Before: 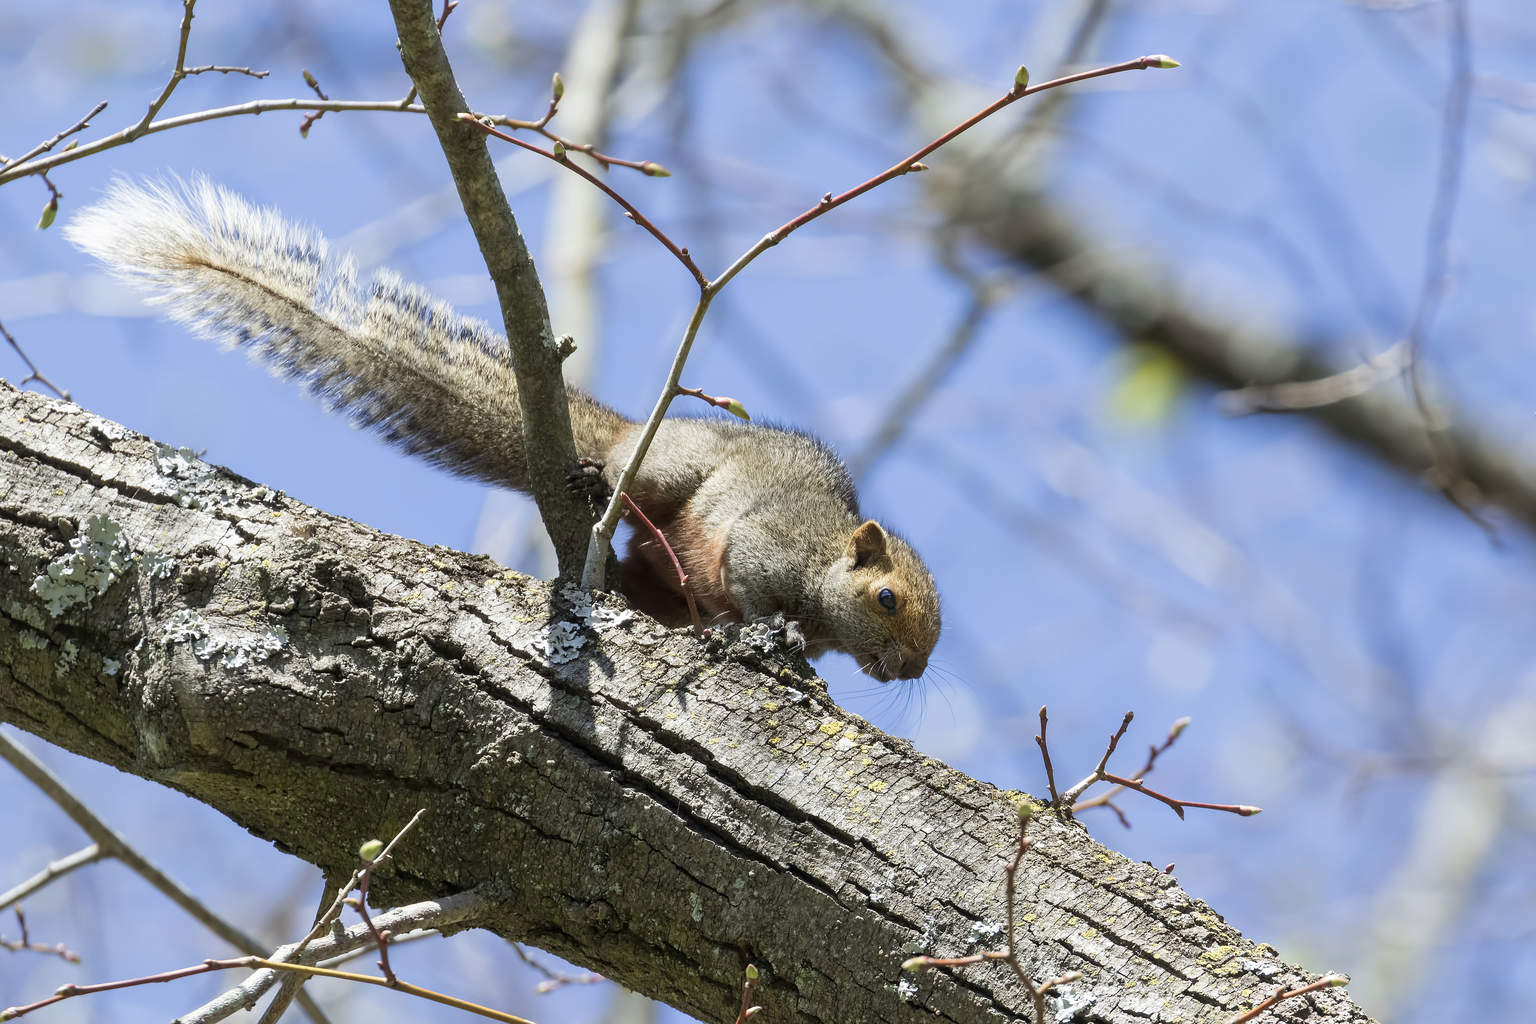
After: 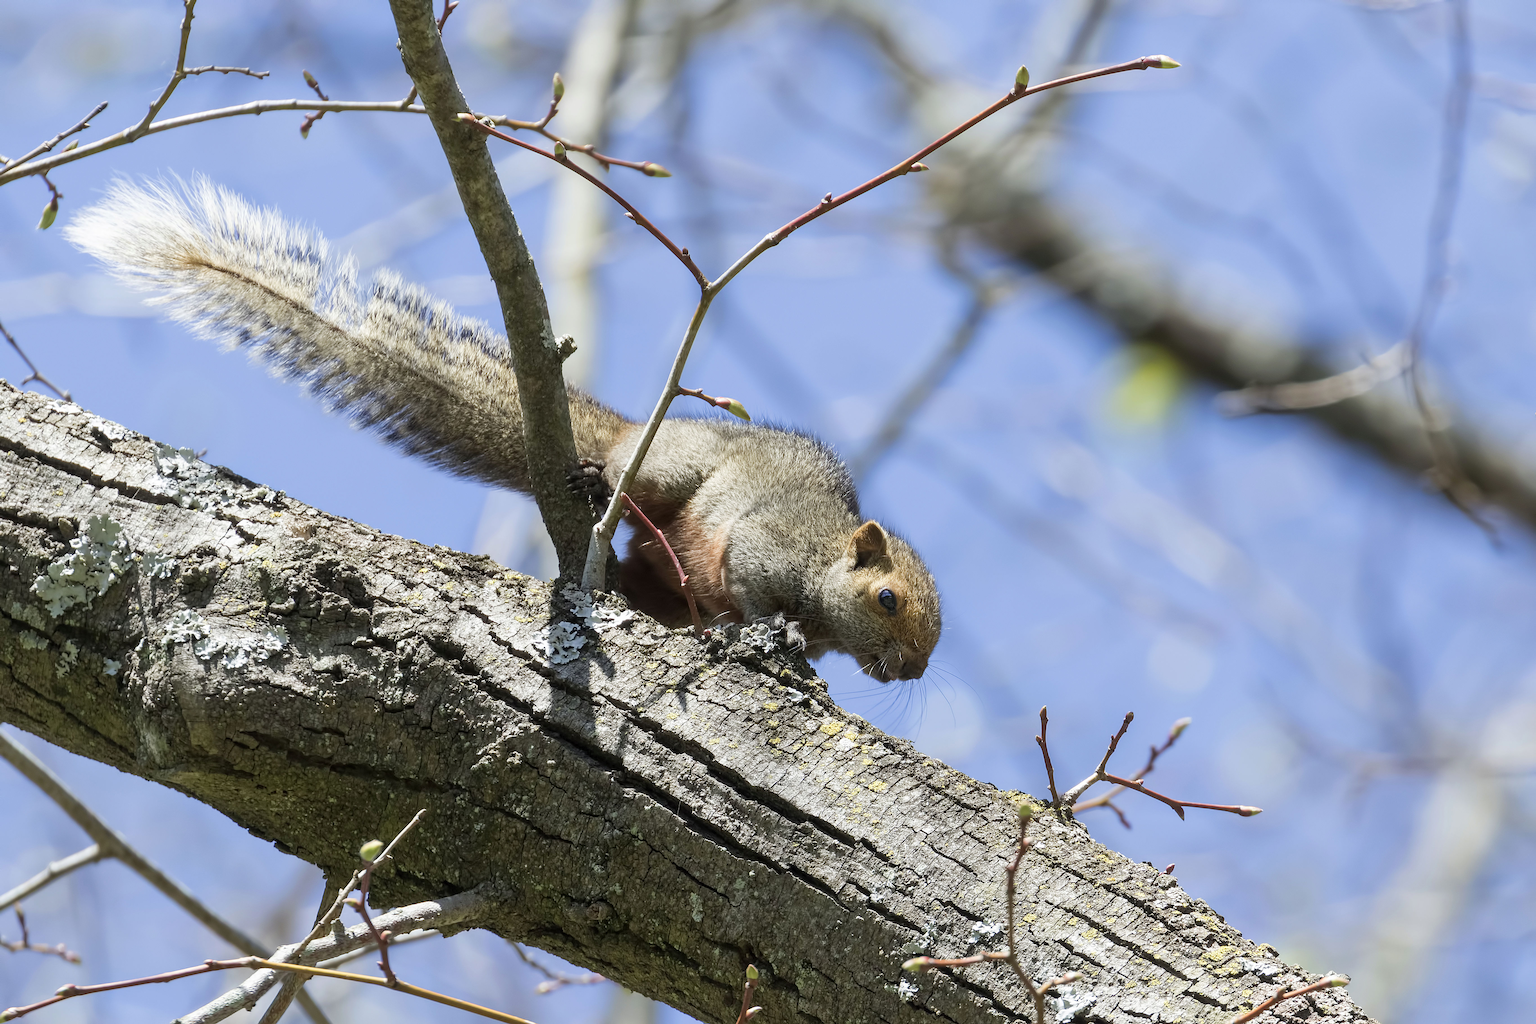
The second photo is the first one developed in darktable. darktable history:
color balance: on, module defaults
